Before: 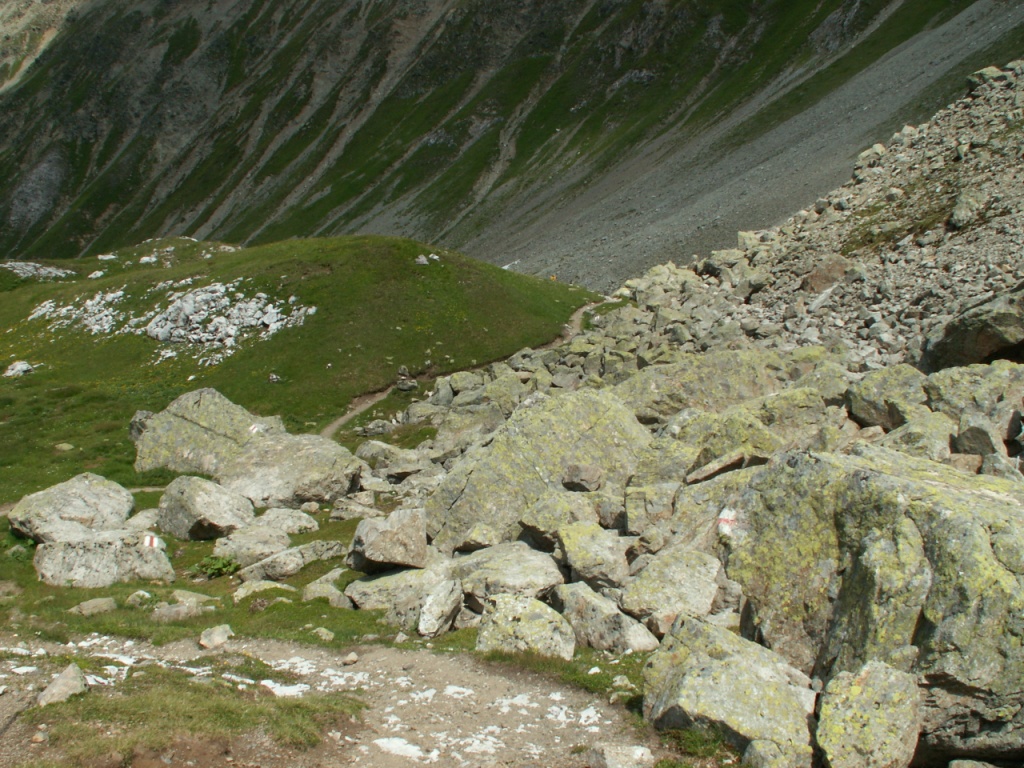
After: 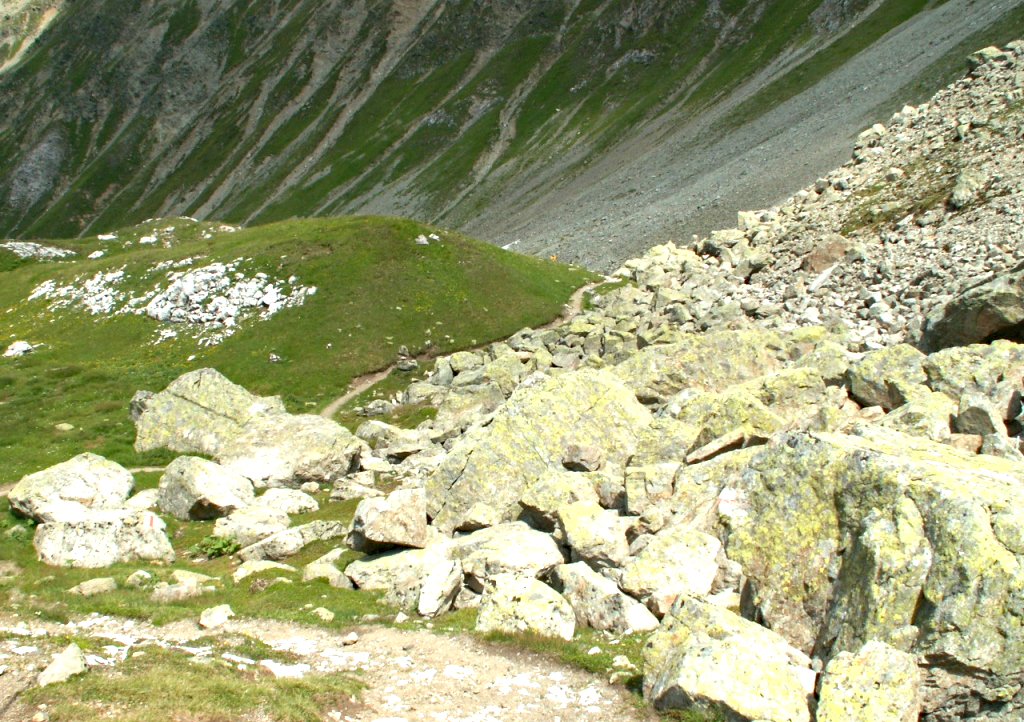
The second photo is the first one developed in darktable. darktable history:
crop and rotate: top 2.616%, bottom 3.258%
haze removal: adaptive false
exposure: black level correction 0, exposure 1.2 EV, compensate highlight preservation false
